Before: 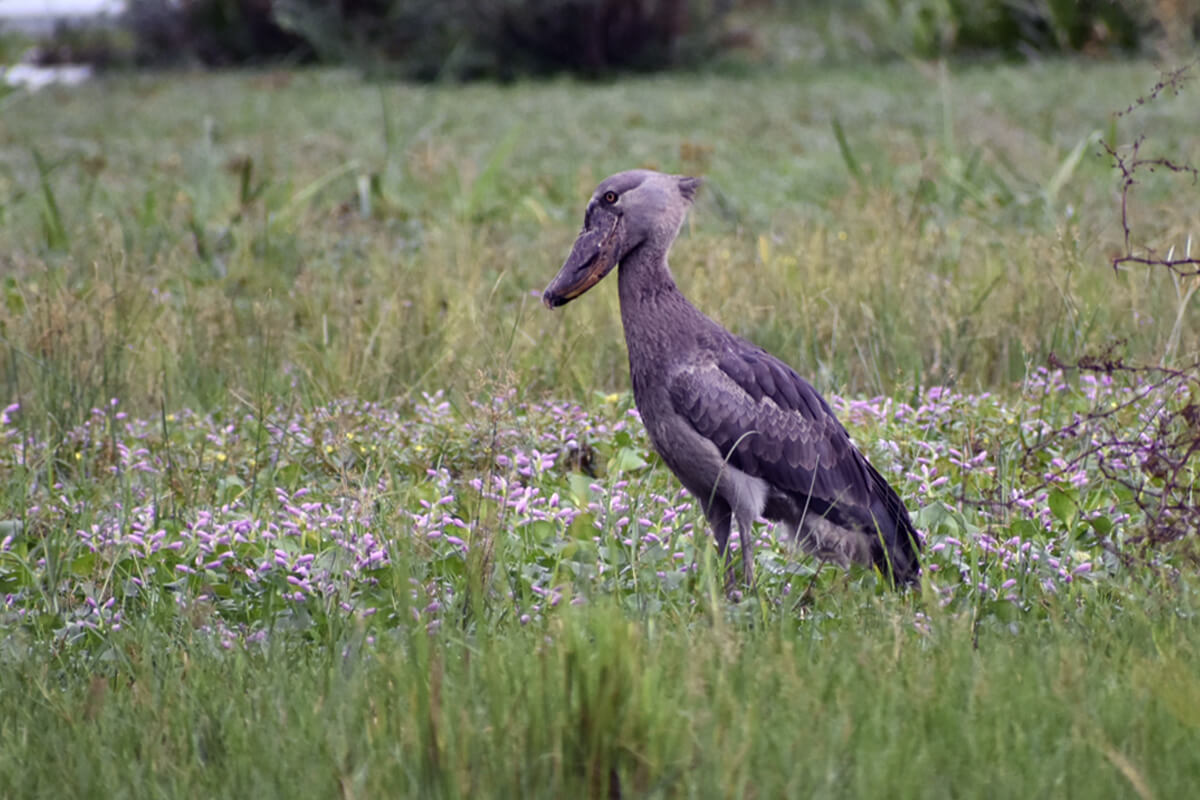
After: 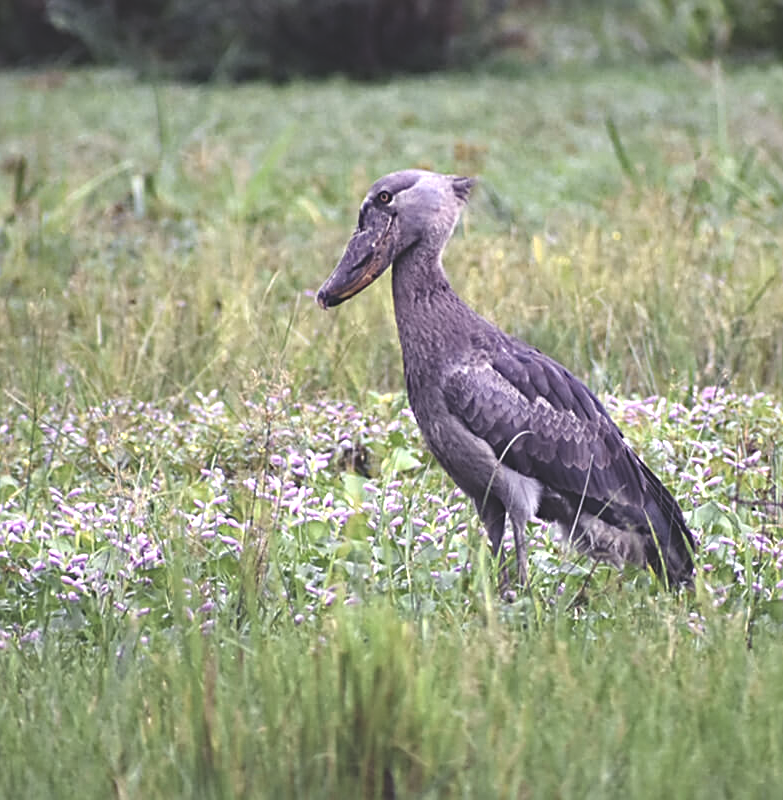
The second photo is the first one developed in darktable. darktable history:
sharpen: on, module defaults
exposure: black level correction -0.027, compensate highlight preservation false
contrast brightness saturation: saturation -0.171
crop and rotate: left 18.902%, right 15.802%
haze removal: strength 0.282, distance 0.248, compatibility mode true, adaptive false
tone equalizer: -8 EV -0.767 EV, -7 EV -0.713 EV, -6 EV -0.589 EV, -5 EV -0.371 EV, -3 EV 0.382 EV, -2 EV 0.6 EV, -1 EV 0.689 EV, +0 EV 0.772 EV
